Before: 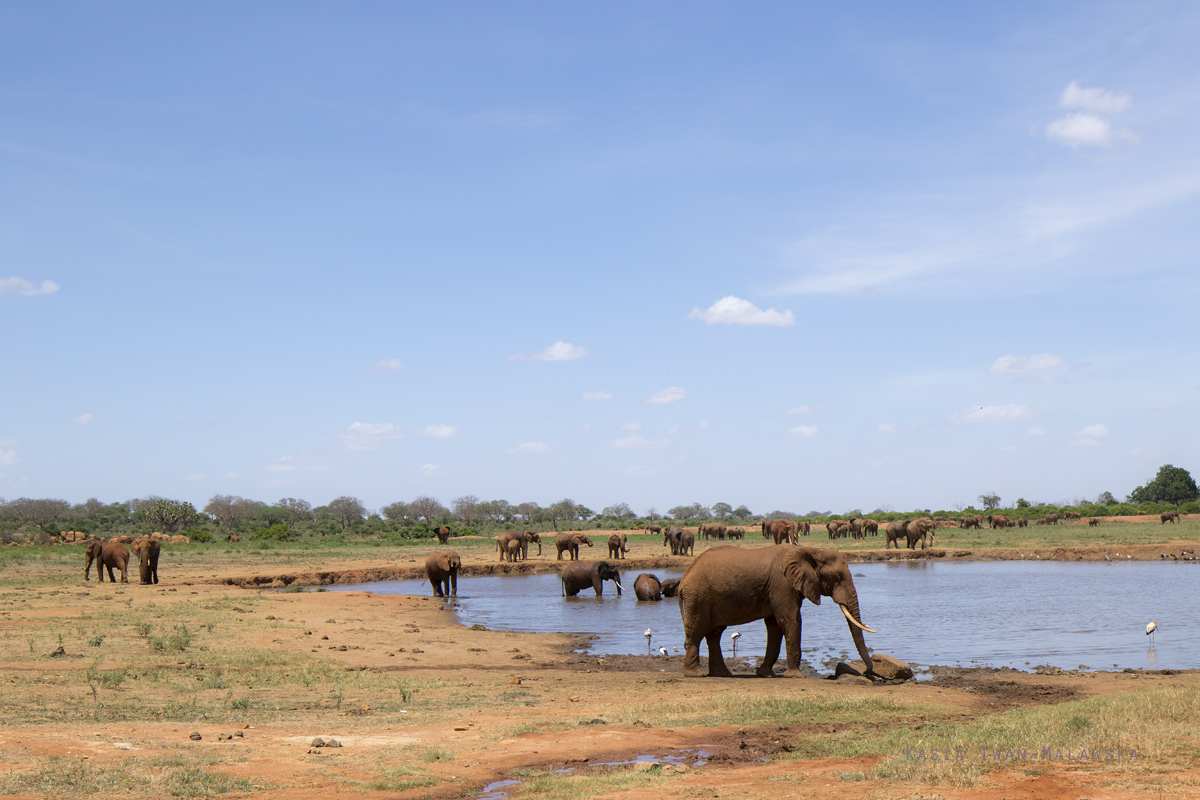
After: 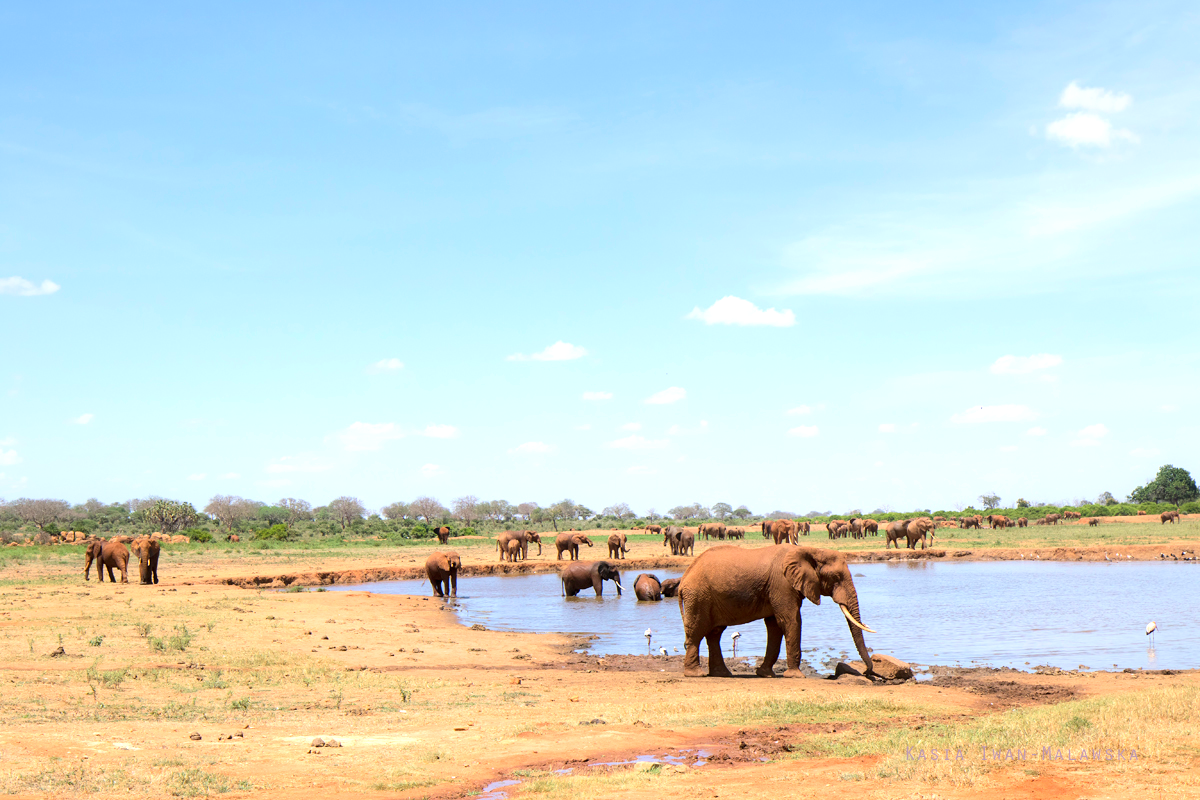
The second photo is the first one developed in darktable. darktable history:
local contrast: mode bilateral grid, contrast 100, coarseness 100, detail 108%, midtone range 0.2
exposure: black level correction 0, exposure 1.199 EV, compensate exposure bias true, compensate highlight preservation false
tone equalizer: -8 EV -0.002 EV, -7 EV 0.003 EV, -6 EV -0.036 EV, -5 EV 0.014 EV, -4 EV -0.023 EV, -3 EV 0.025 EV, -2 EV -0.046 EV, -1 EV -0.284 EV, +0 EV -0.6 EV, edges refinement/feathering 500, mask exposure compensation -1.57 EV, preserve details no
